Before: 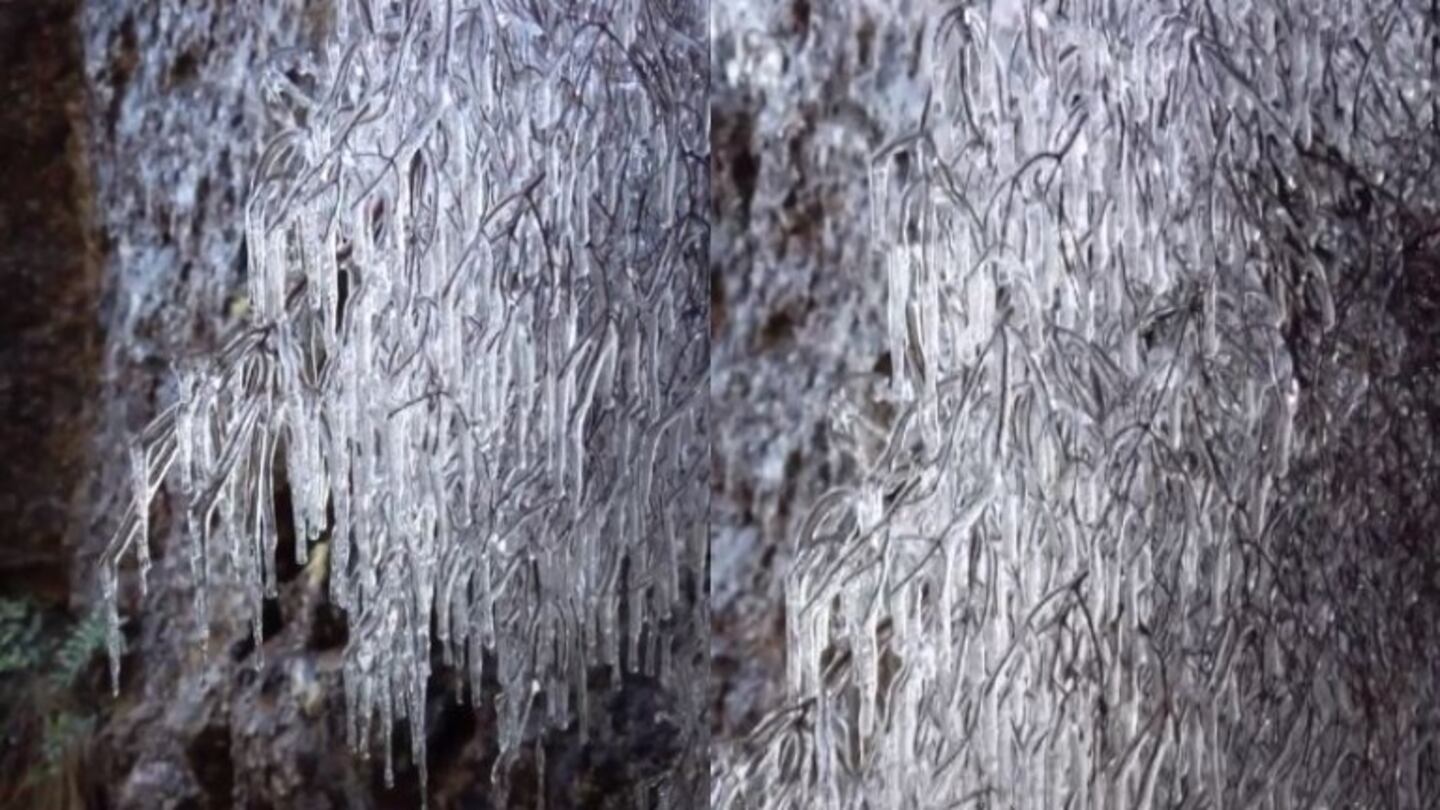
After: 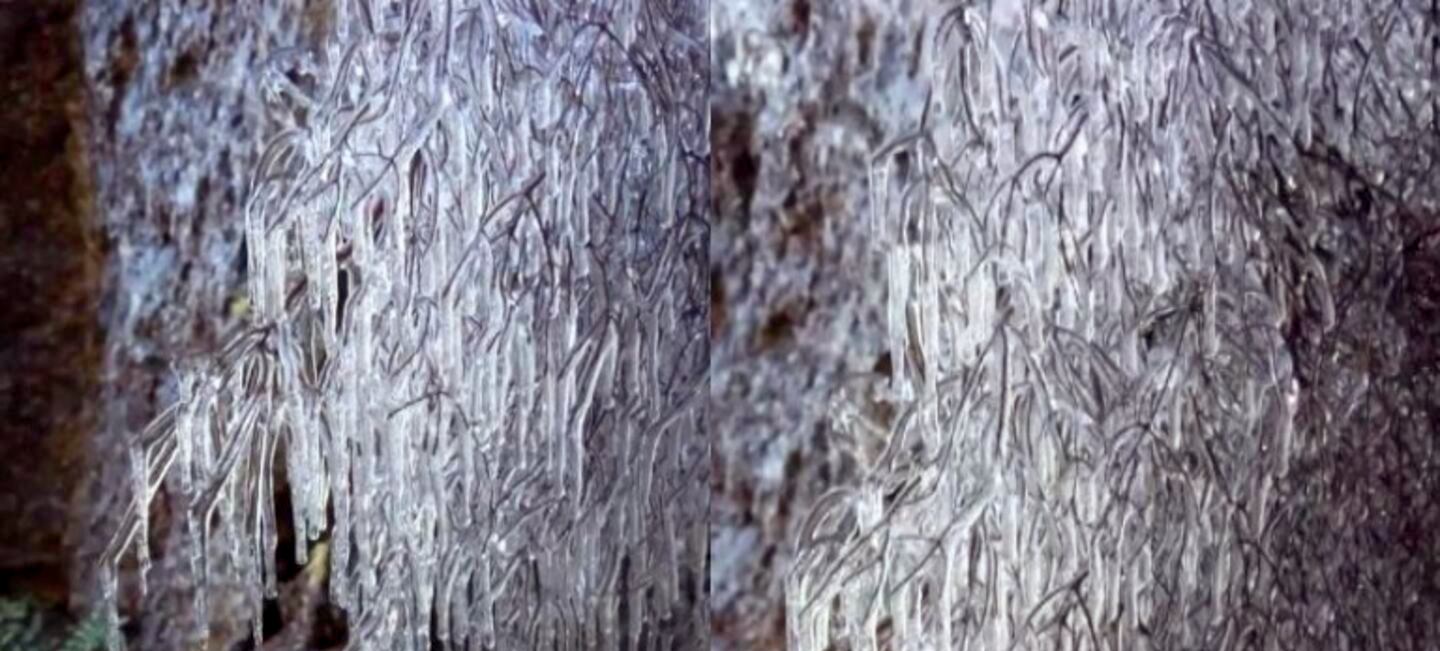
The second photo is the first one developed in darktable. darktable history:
color balance rgb: power › luminance 1.066%, power › chroma 0.409%, power › hue 31.56°, global offset › luminance -0.375%, linear chroma grading › global chroma 15.374%, perceptual saturation grading › global saturation 19.918%
crop: bottom 19.536%
color correction: highlights a* -2.59, highlights b* 2.29
